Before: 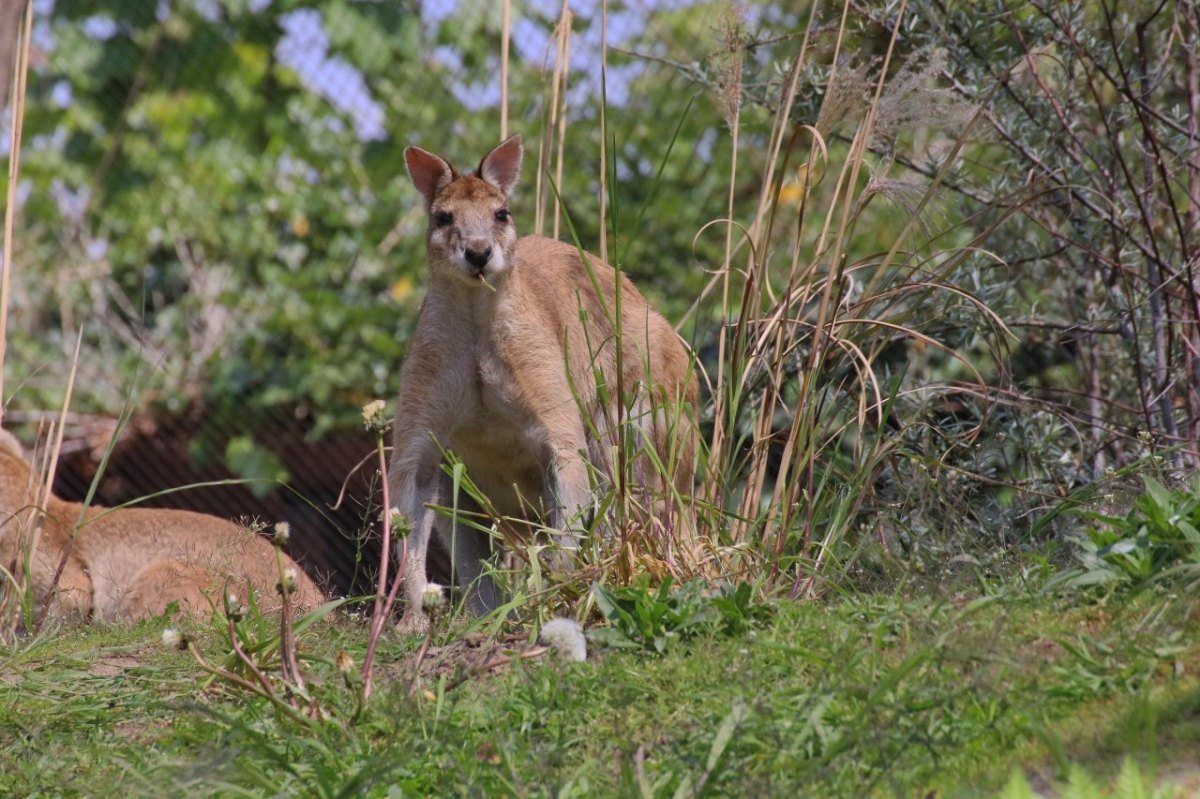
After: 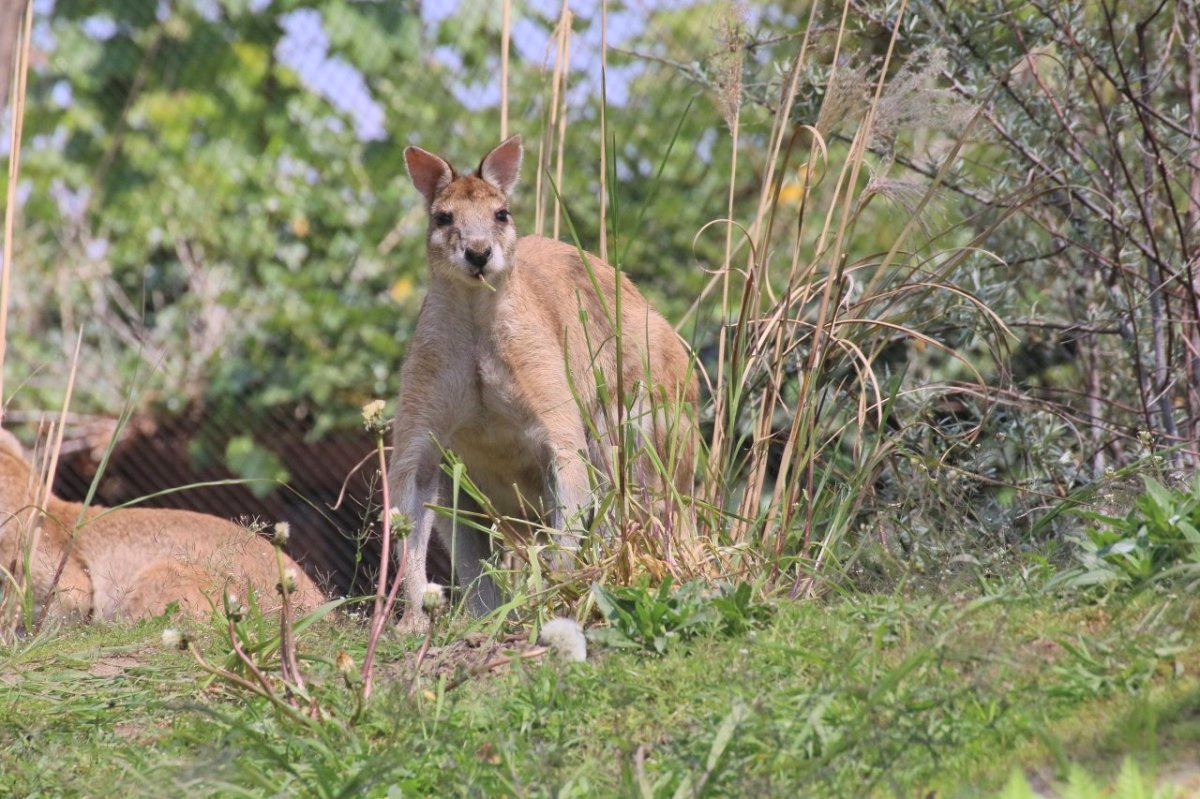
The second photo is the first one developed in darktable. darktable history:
contrast brightness saturation: contrast 0.14, brightness 0.214
